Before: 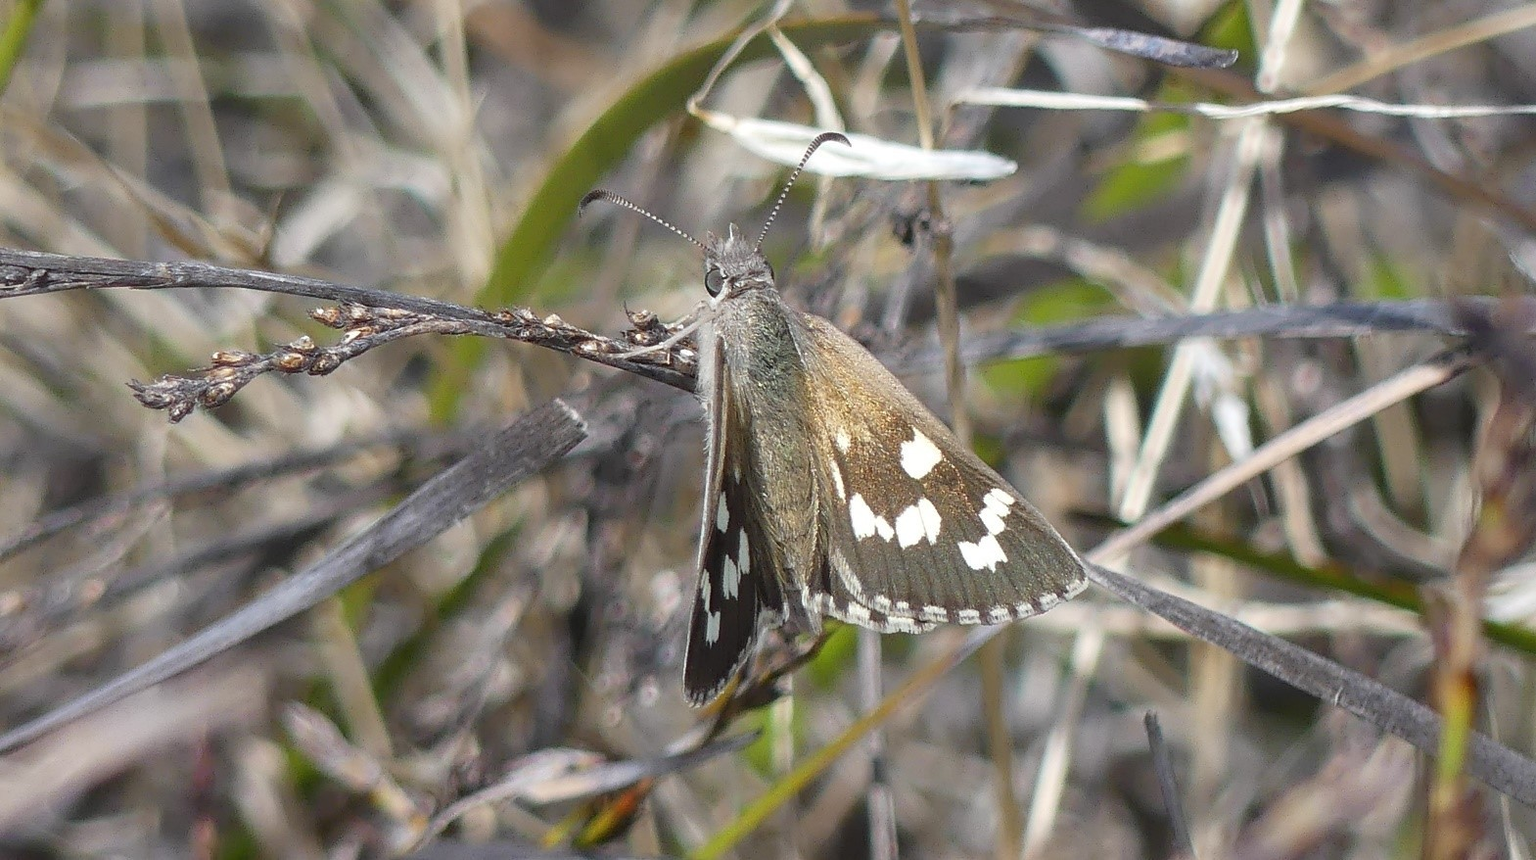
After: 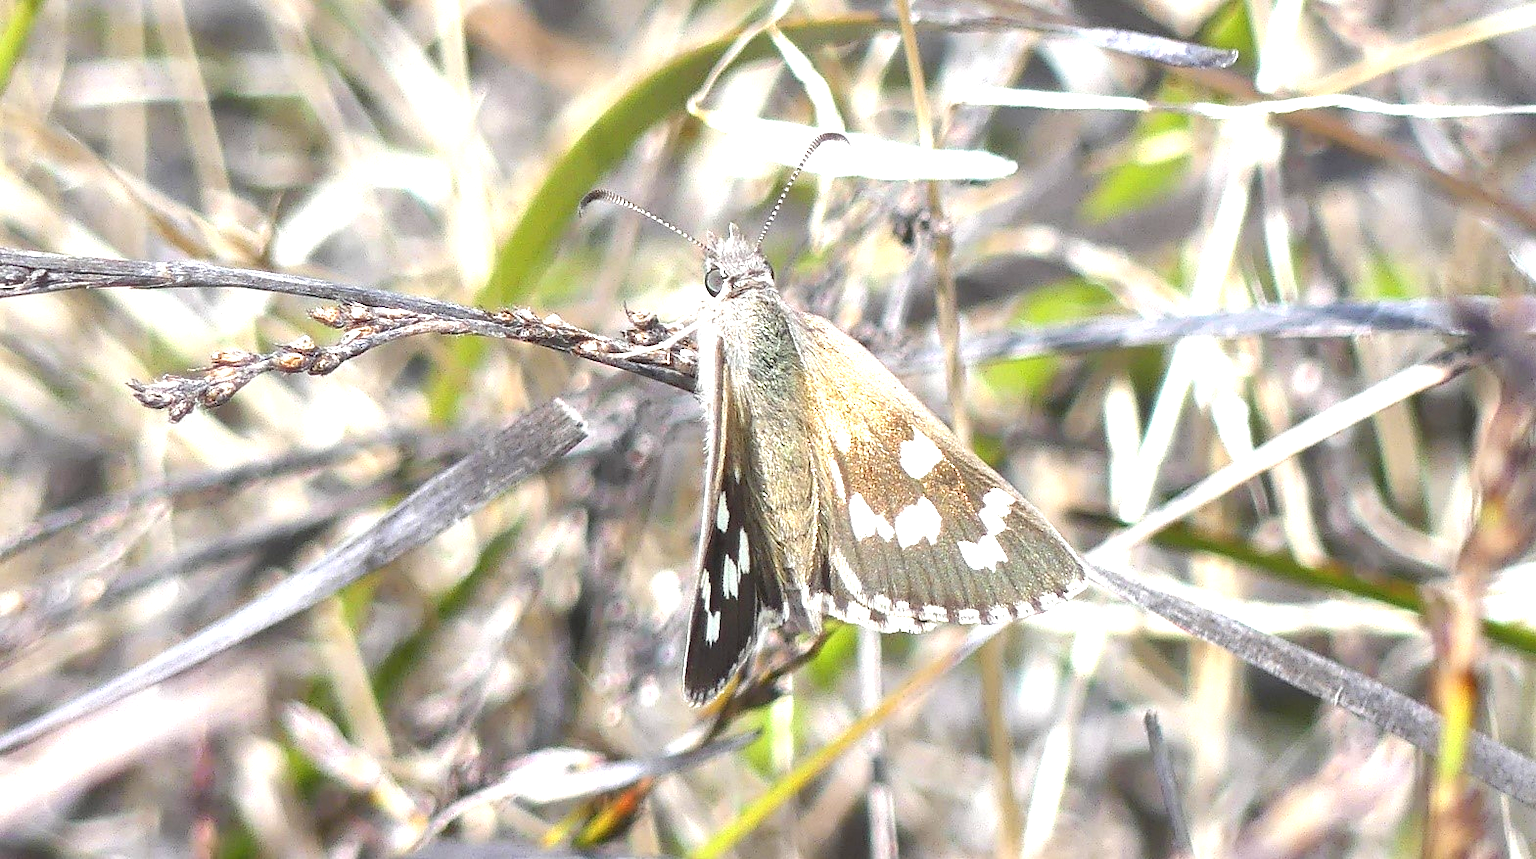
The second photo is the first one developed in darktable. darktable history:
local contrast: mode bilateral grid, contrast 20, coarseness 49, detail 119%, midtone range 0.2
exposure: black level correction 0, exposure 1.46 EV, compensate highlight preservation false
